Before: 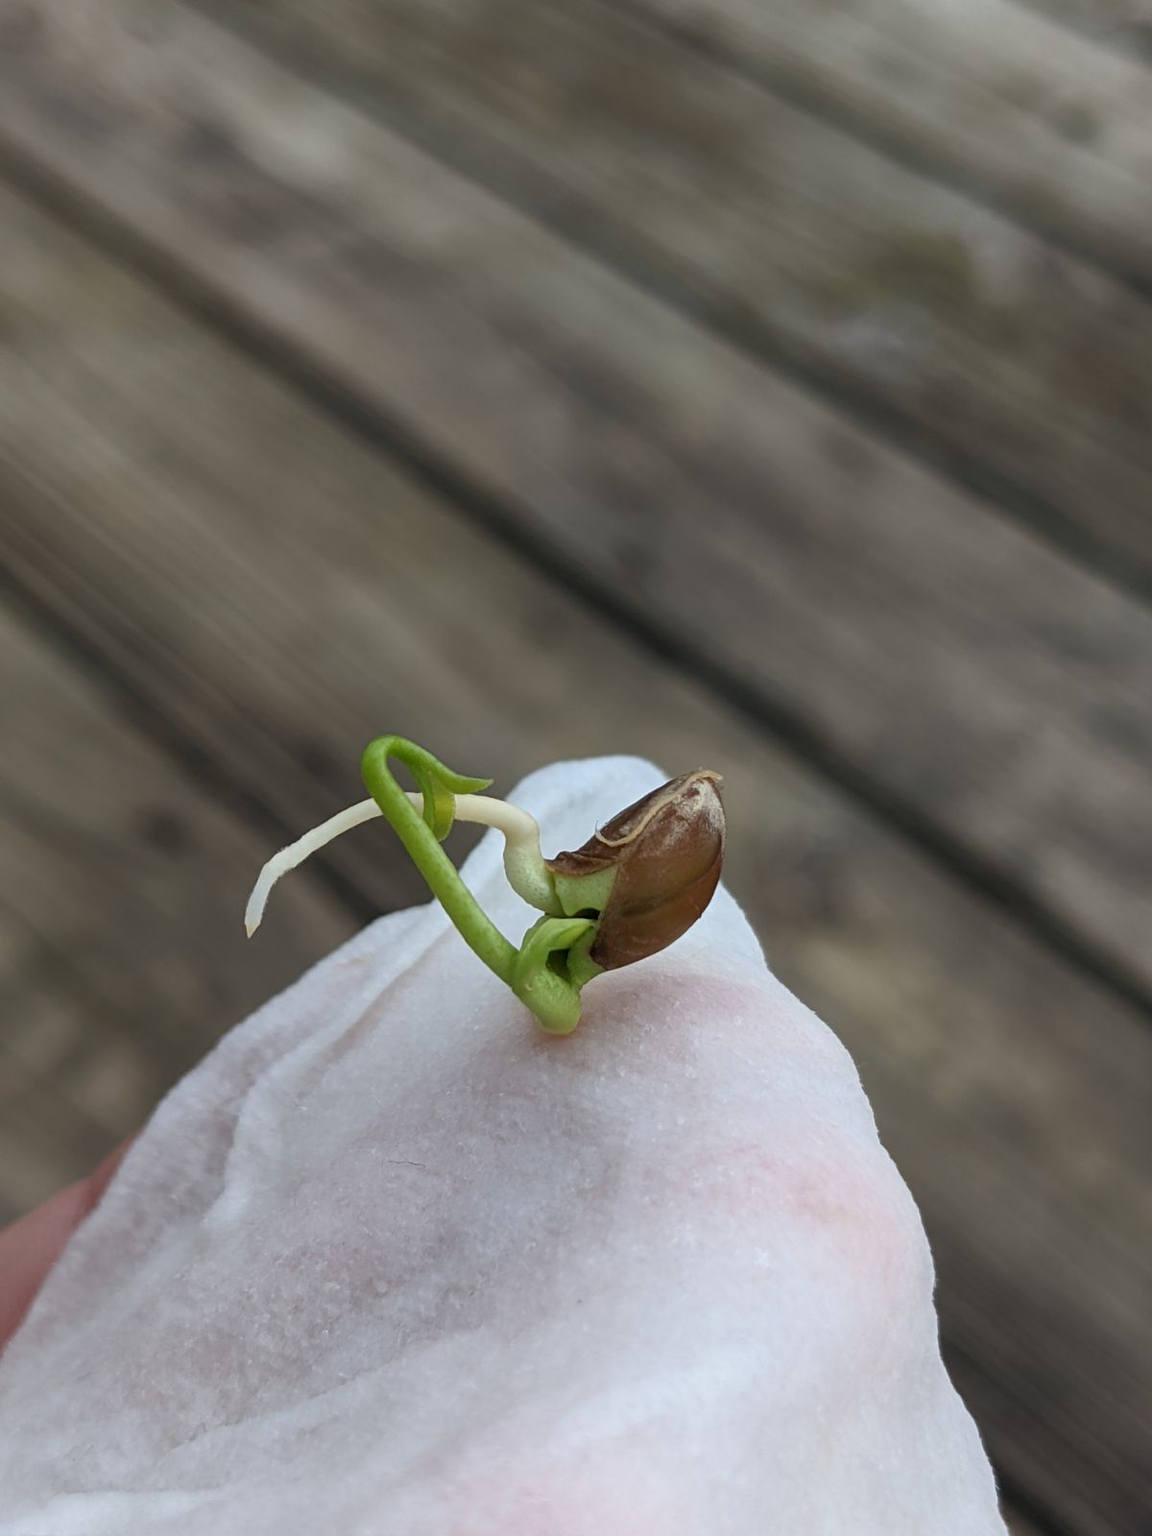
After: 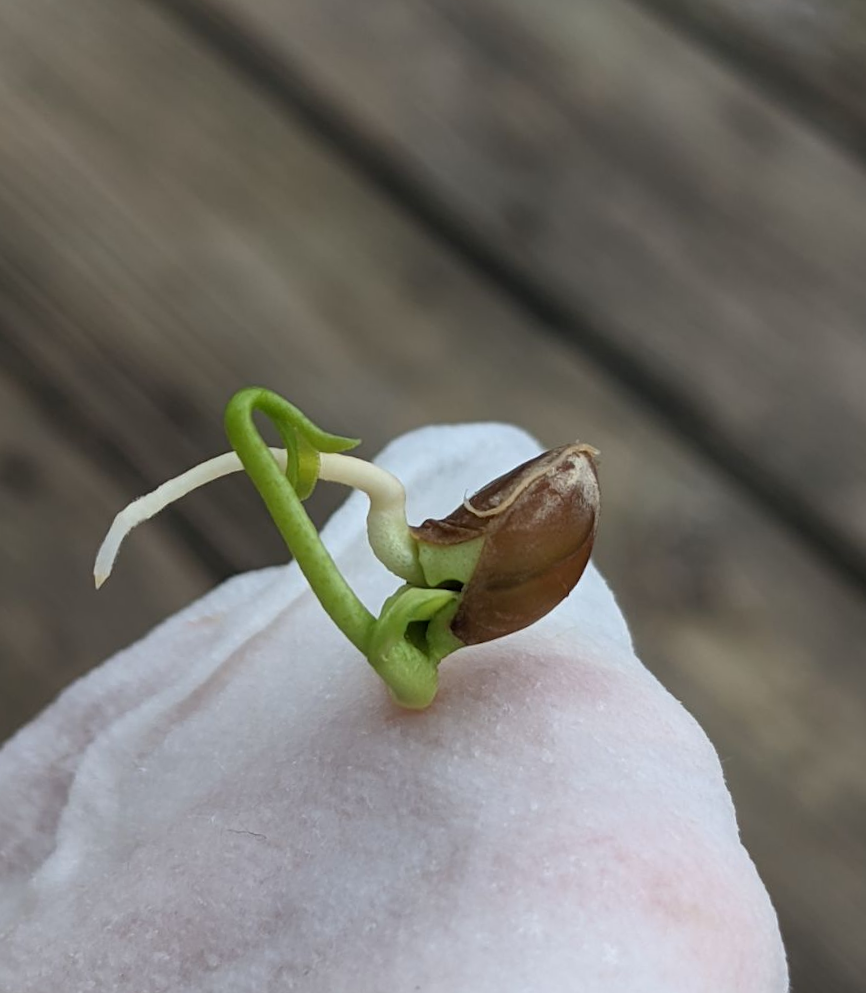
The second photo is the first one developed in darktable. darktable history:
crop and rotate: angle -3.5°, left 9.762%, top 20.809%, right 12.278%, bottom 12.134%
